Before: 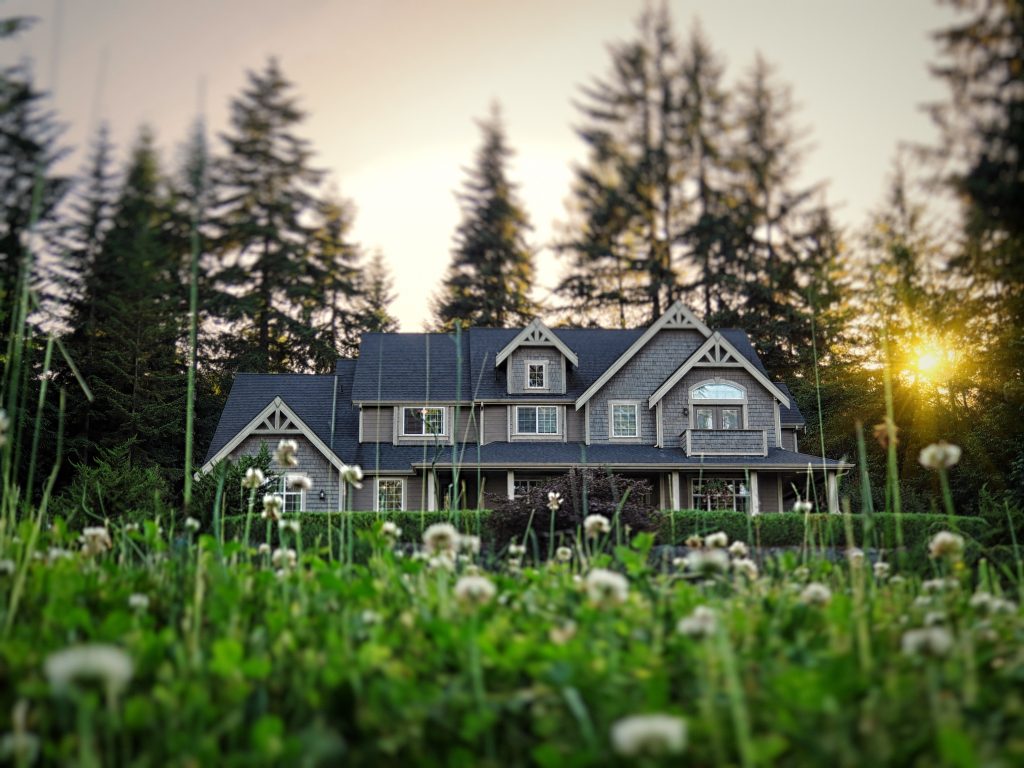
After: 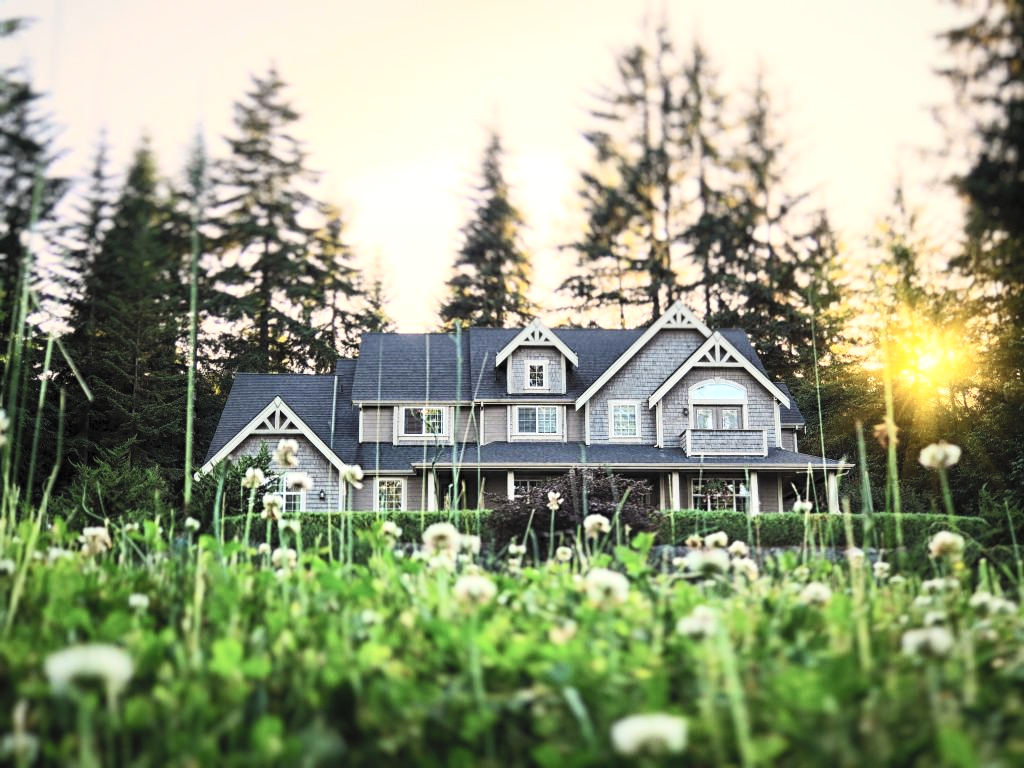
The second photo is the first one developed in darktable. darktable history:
tone equalizer: -8 EV -0.422 EV, -7 EV -0.395 EV, -6 EV -0.341 EV, -5 EV -0.214 EV, -3 EV 0.224 EV, -2 EV 0.348 EV, -1 EV 0.37 EV, +0 EV 0.418 EV
contrast brightness saturation: contrast 0.391, brightness 0.517
